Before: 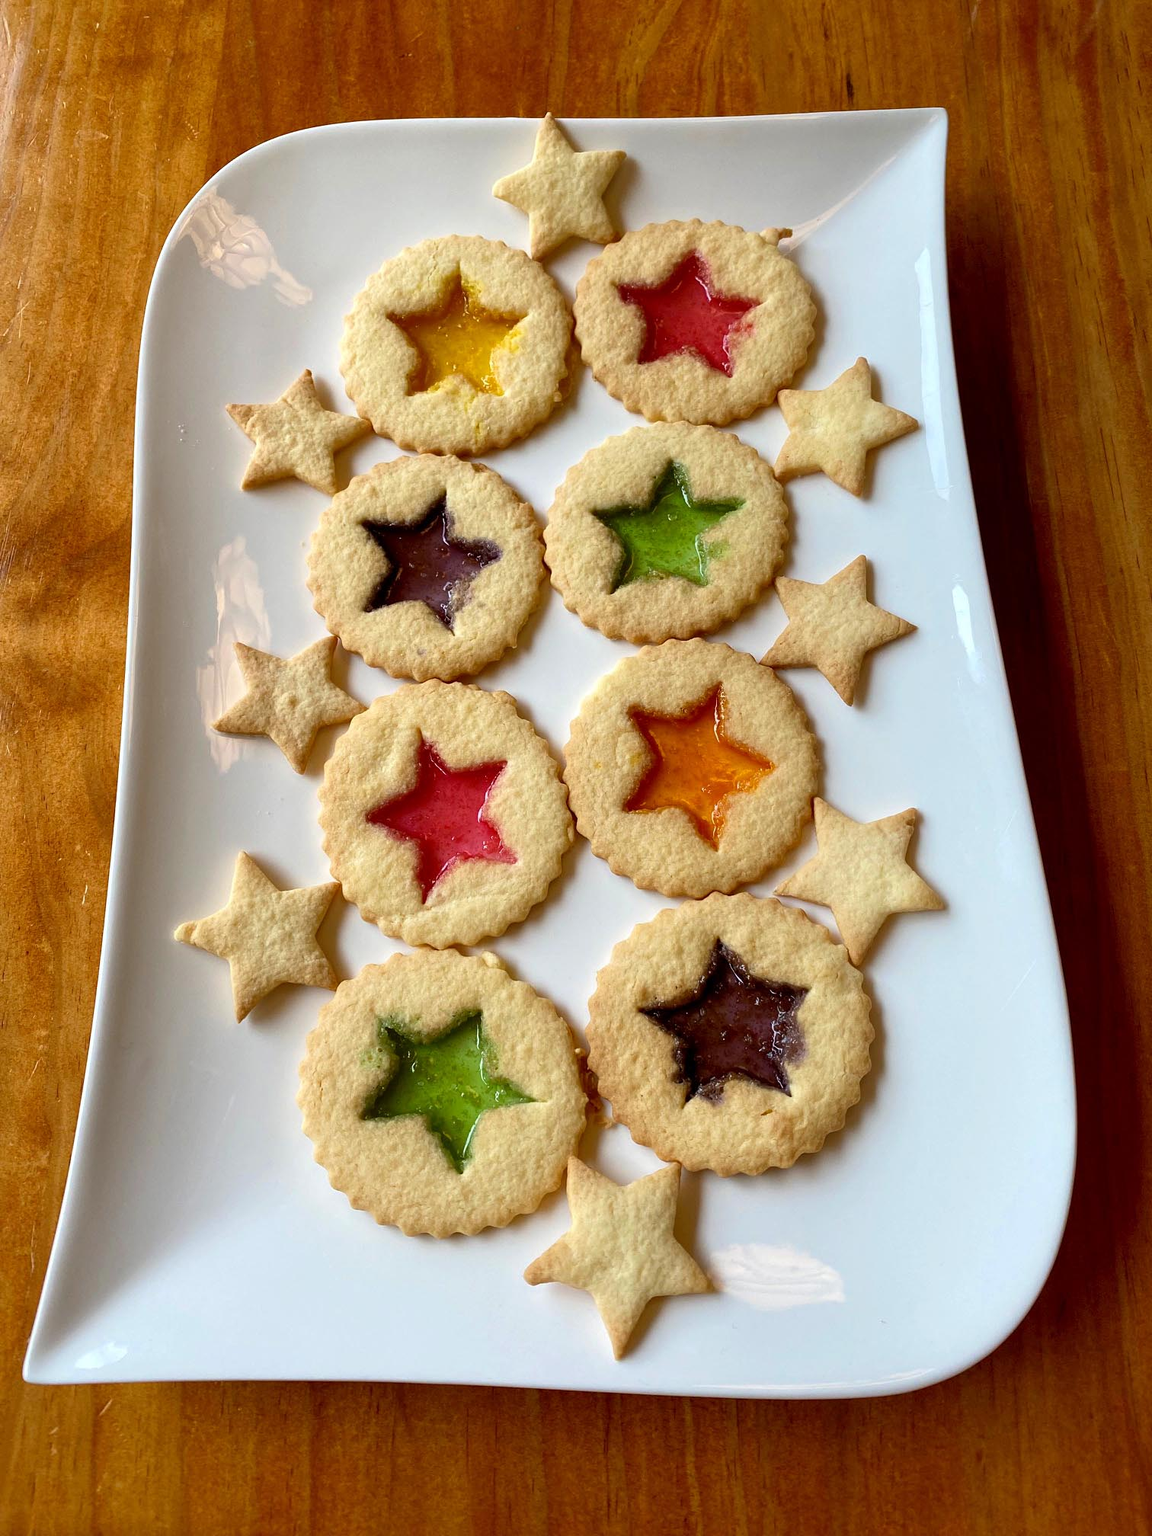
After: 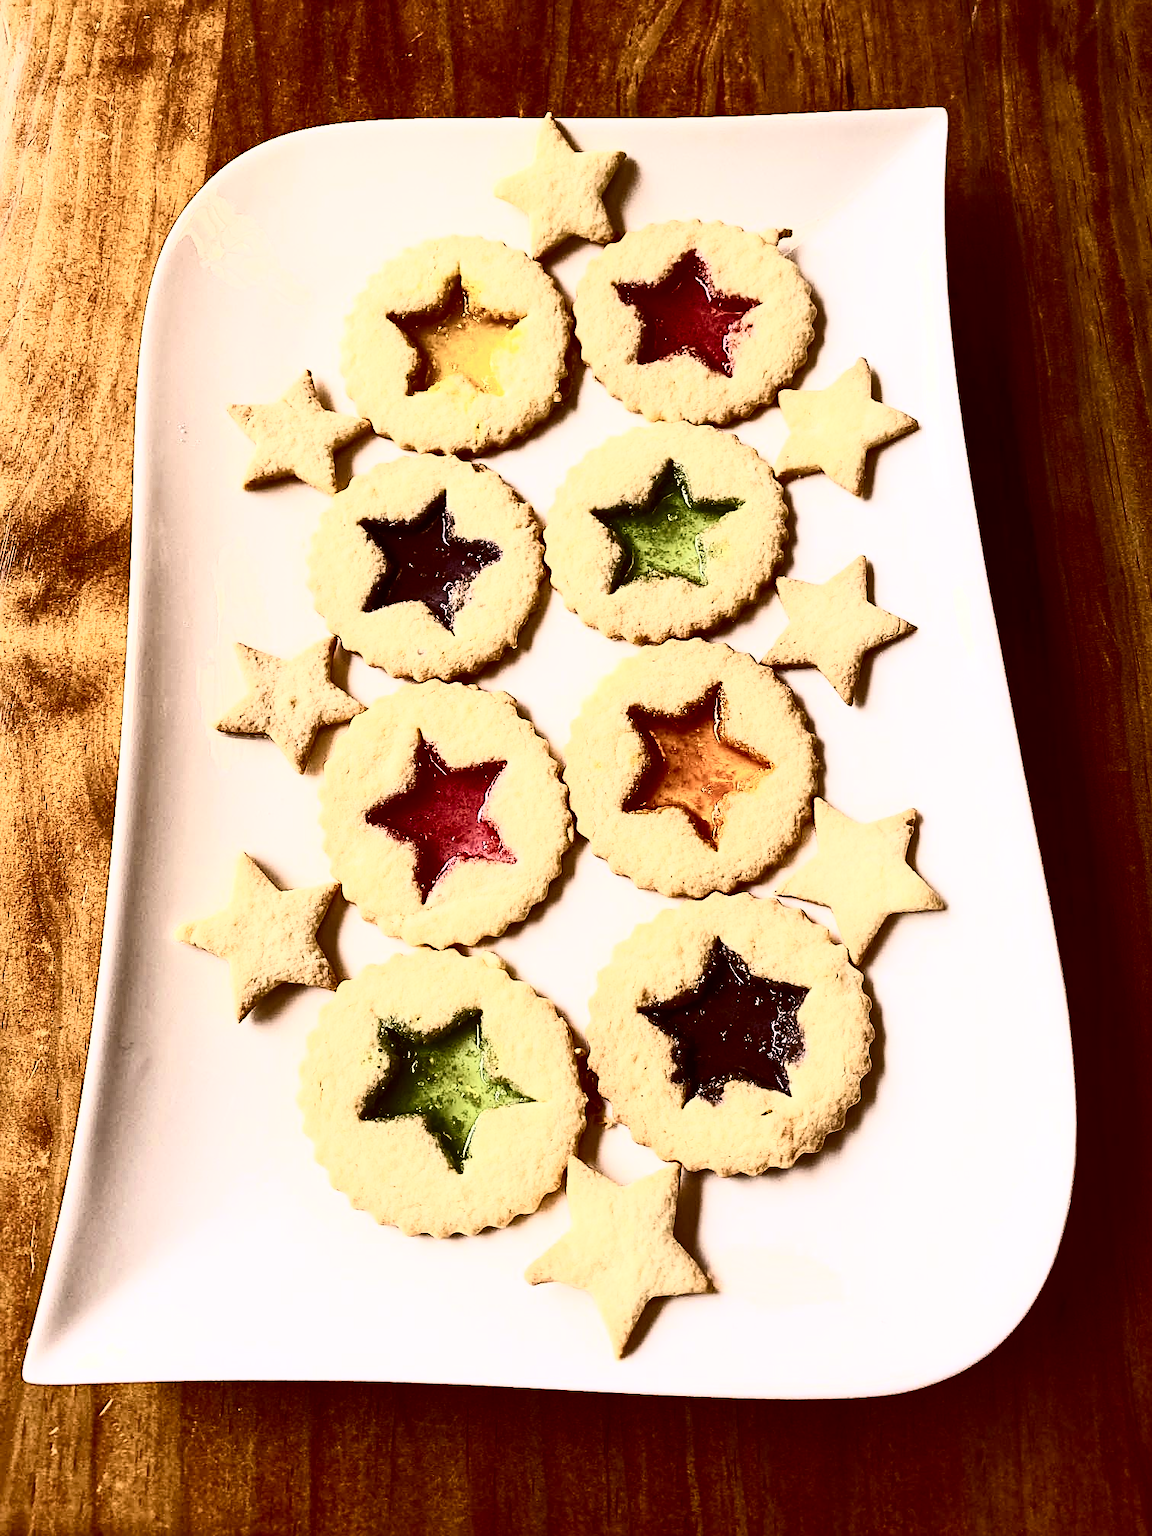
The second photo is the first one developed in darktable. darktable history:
color correction: highlights a* 10.18, highlights b* 9.74, shadows a* 8.33, shadows b* 7.84, saturation 0.782
contrast brightness saturation: contrast 0.936, brightness 0.191
haze removal: on, module defaults
exposure: exposure 0.134 EV, compensate highlight preservation false
sharpen: on, module defaults
